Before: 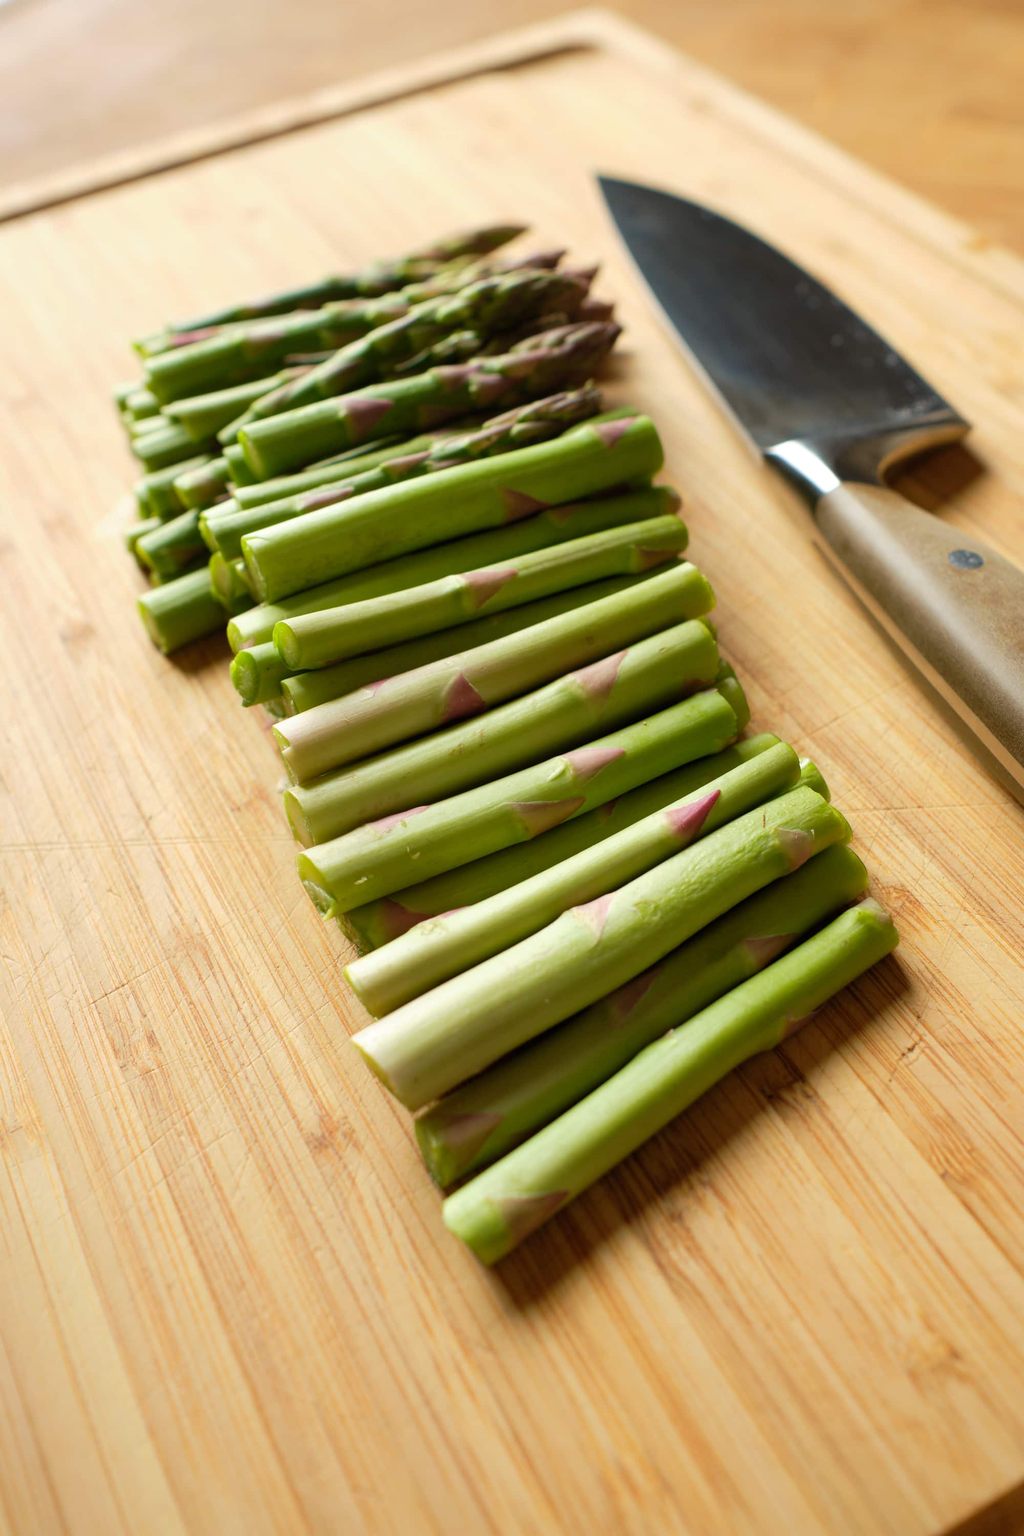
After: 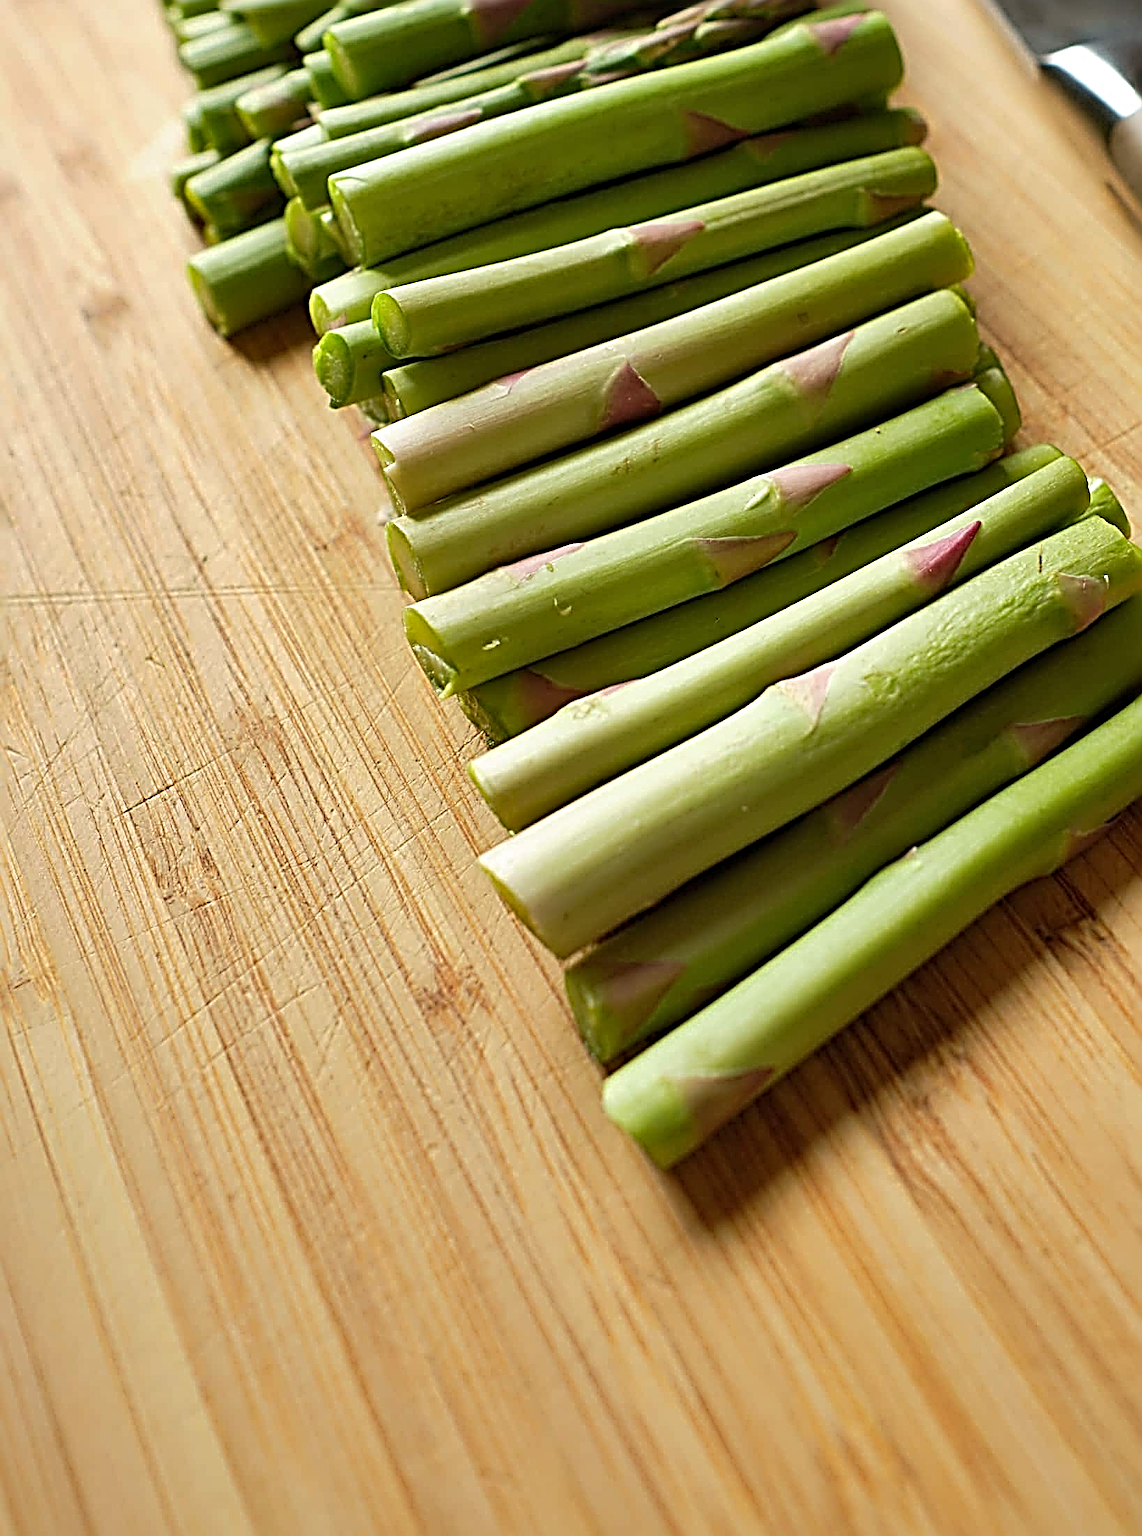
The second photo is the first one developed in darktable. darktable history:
crop: top 26.531%, right 17.959%
shadows and highlights: shadows 25, highlights -48, soften with gaussian
sharpen: radius 4.001, amount 2
